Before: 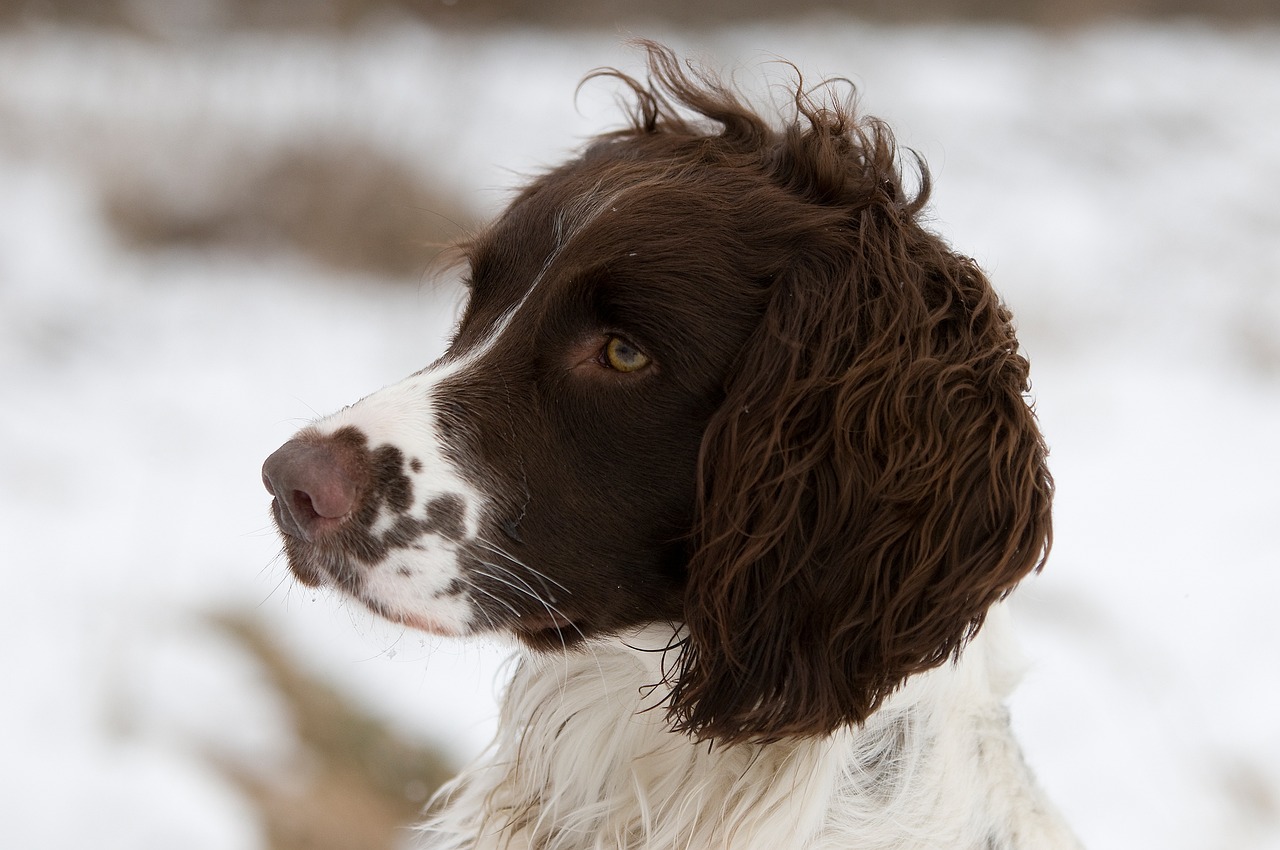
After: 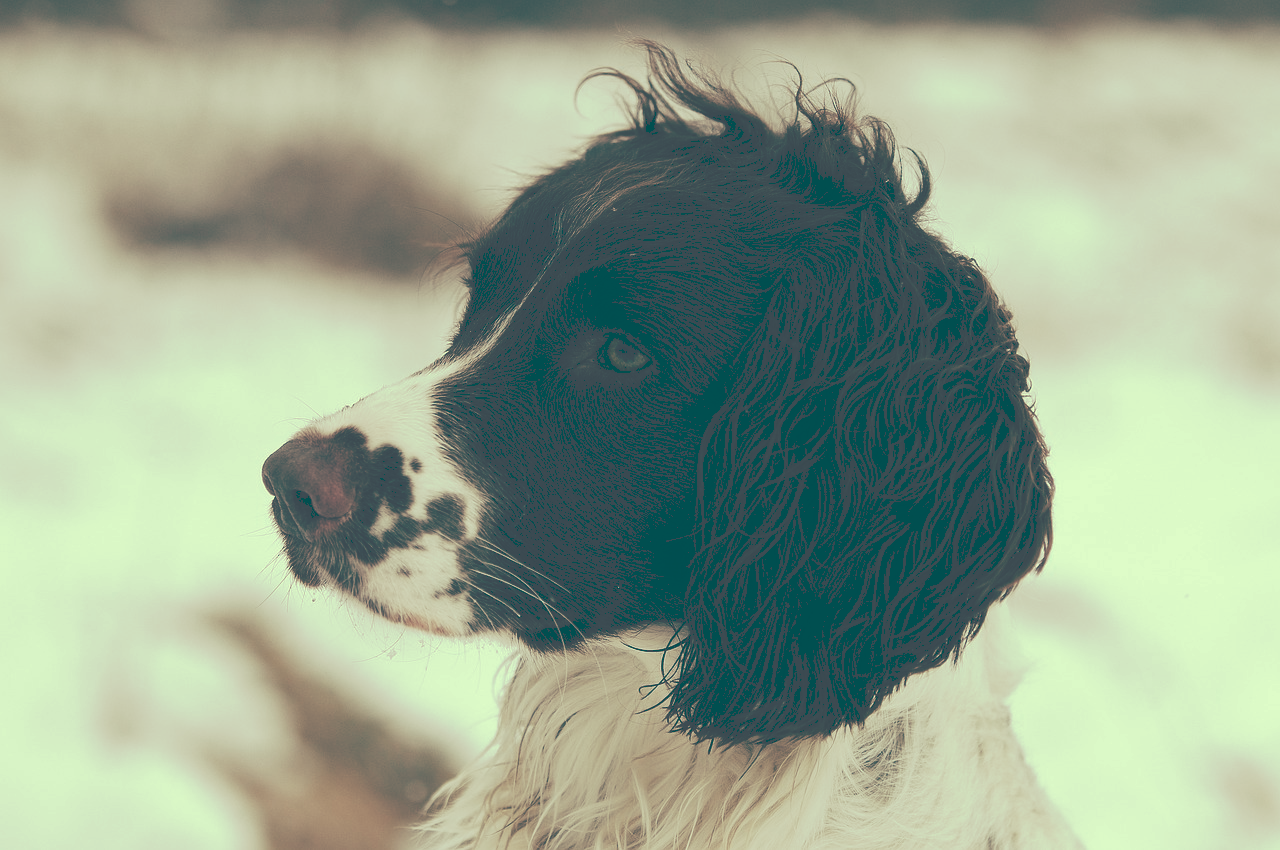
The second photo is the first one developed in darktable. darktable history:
tone curve: curves: ch0 [(0, 0) (0.003, 0.284) (0.011, 0.284) (0.025, 0.288) (0.044, 0.29) (0.069, 0.292) (0.1, 0.296) (0.136, 0.298) (0.177, 0.305) (0.224, 0.312) (0.277, 0.327) (0.335, 0.362) (0.399, 0.407) (0.468, 0.464) (0.543, 0.537) (0.623, 0.62) (0.709, 0.71) (0.801, 0.79) (0.898, 0.862) (1, 1)], preserve colors none
color look up table: target L [95.61, 91.14, 79.4, 73.12, 73.57, 65.23, 53.37, 46.97, 48.45, 45.34, 39.14, 23.46, 202.07, 78.76, 77.61, 72.51, 63.5, 61.74, 60.22, 52.81, 53.53, 46.1, 41.91, 33.79, 32.15, 20.92, 94.18, 91.01, 65.67, 87.7, 74.11, 66.46, 56.28, 47.08, 65.42, 38.37, 37.17, 38.24, 15.82, 13.63, 14.12, 14.35, 87.27, 64.3, 67.6, 51.9, 36.85, 25.08, 21.39], target a [-16.9, -21.81, -41.83, -39.2, -5.491, -28.39, -44.07, -31.7, -30.25, -22.09, -11.22, -61.5, 0, 3.072, 8.91, 22.62, 3.056, 23.39, 34.7, 3.861, 38.45, 15.11, 24.54, -0.217, 15.38, -39.63, -5.192, -0.688, 11.22, 2.833, 8.881, 2.534, 32.57, -0.337, 15.58, -7.804, 3.717, 10.5, -42.53, -34.04, -38.03, -36.94, -25.79, -32.79, -2.869, -23.54, -24.77, -53.73, -54.32], target b [34.33, 39.75, 29.79, 15.31, 21.1, 21.7, 22.06, 16.41, 9.79, 0.651, 8.15, -11.85, -0.001, 42.31, 26.25, 24.91, 31.42, 37.18, 34.65, 7.274, 14.97, 15.87, 3.759, -3.214, 4.096, -15.26, 19.9, 15.77, 11.95, 12.23, 8.747, -15.9, 1.731, -3.124, -1.878, -18.84, -13.94, -31.28, -25.25, -35.78, -27.43, -32.35, 11.15, 4.881, 7.535, -14.46, -9.76, -14.48, -23.06], num patches 49
